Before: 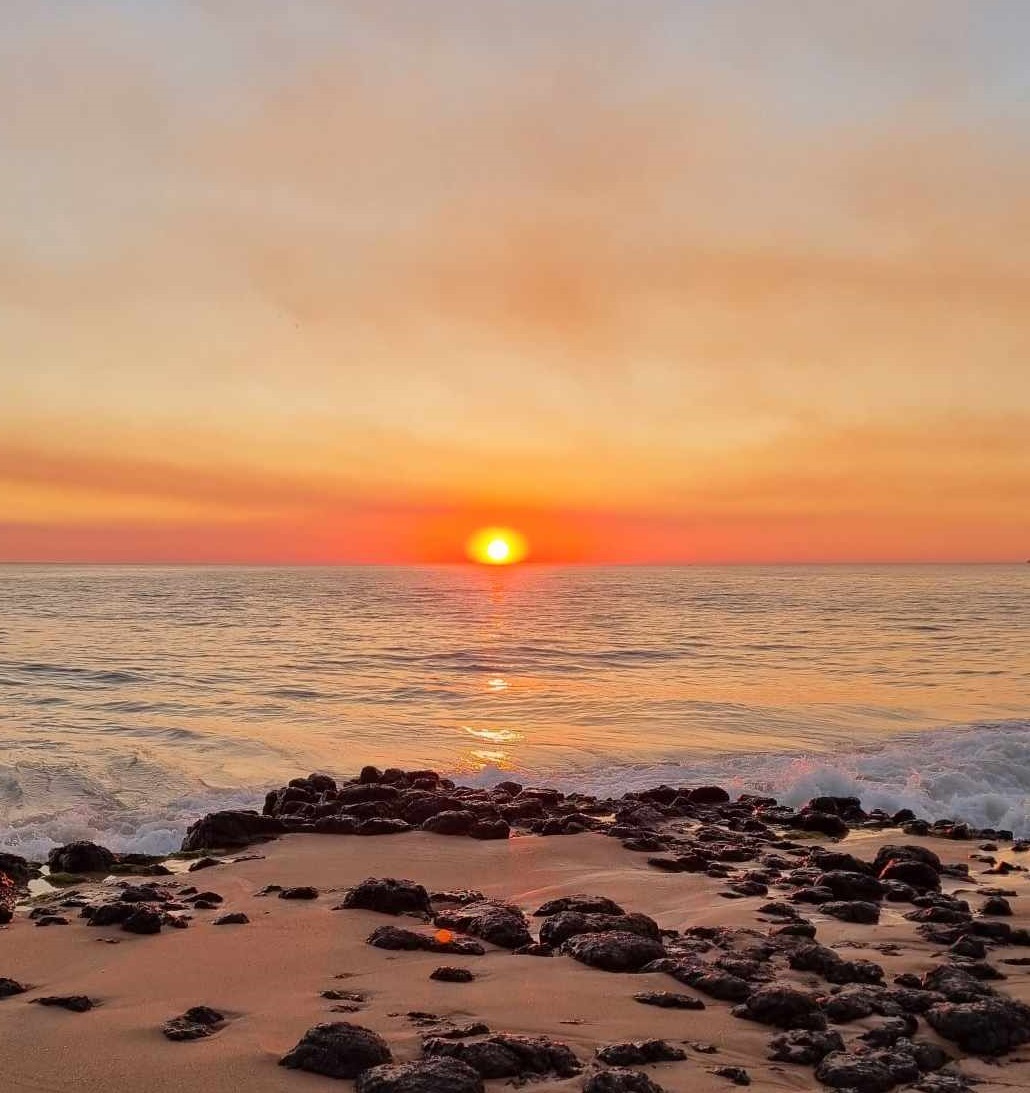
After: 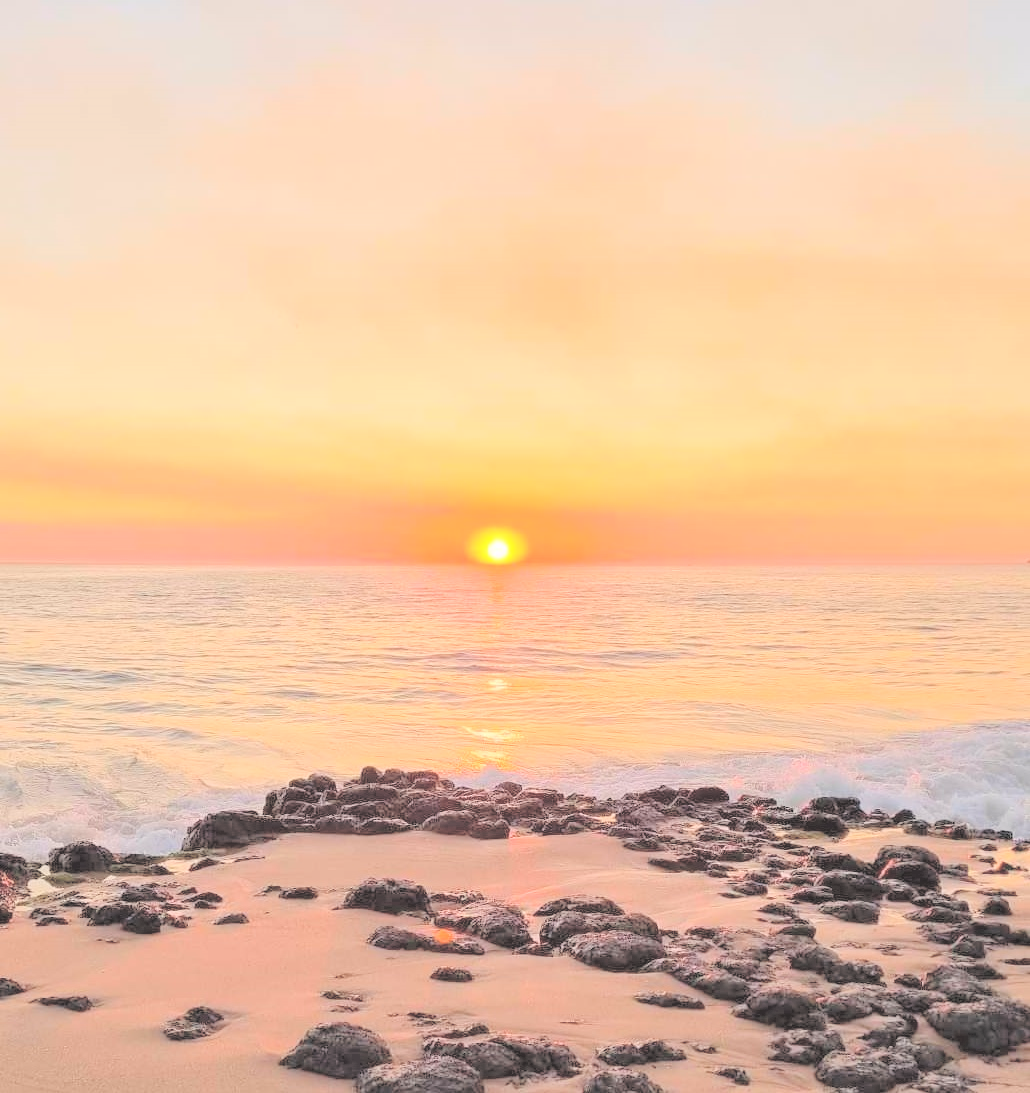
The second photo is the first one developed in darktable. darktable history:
white balance: red 1.009, blue 0.985
contrast brightness saturation: brightness 1
